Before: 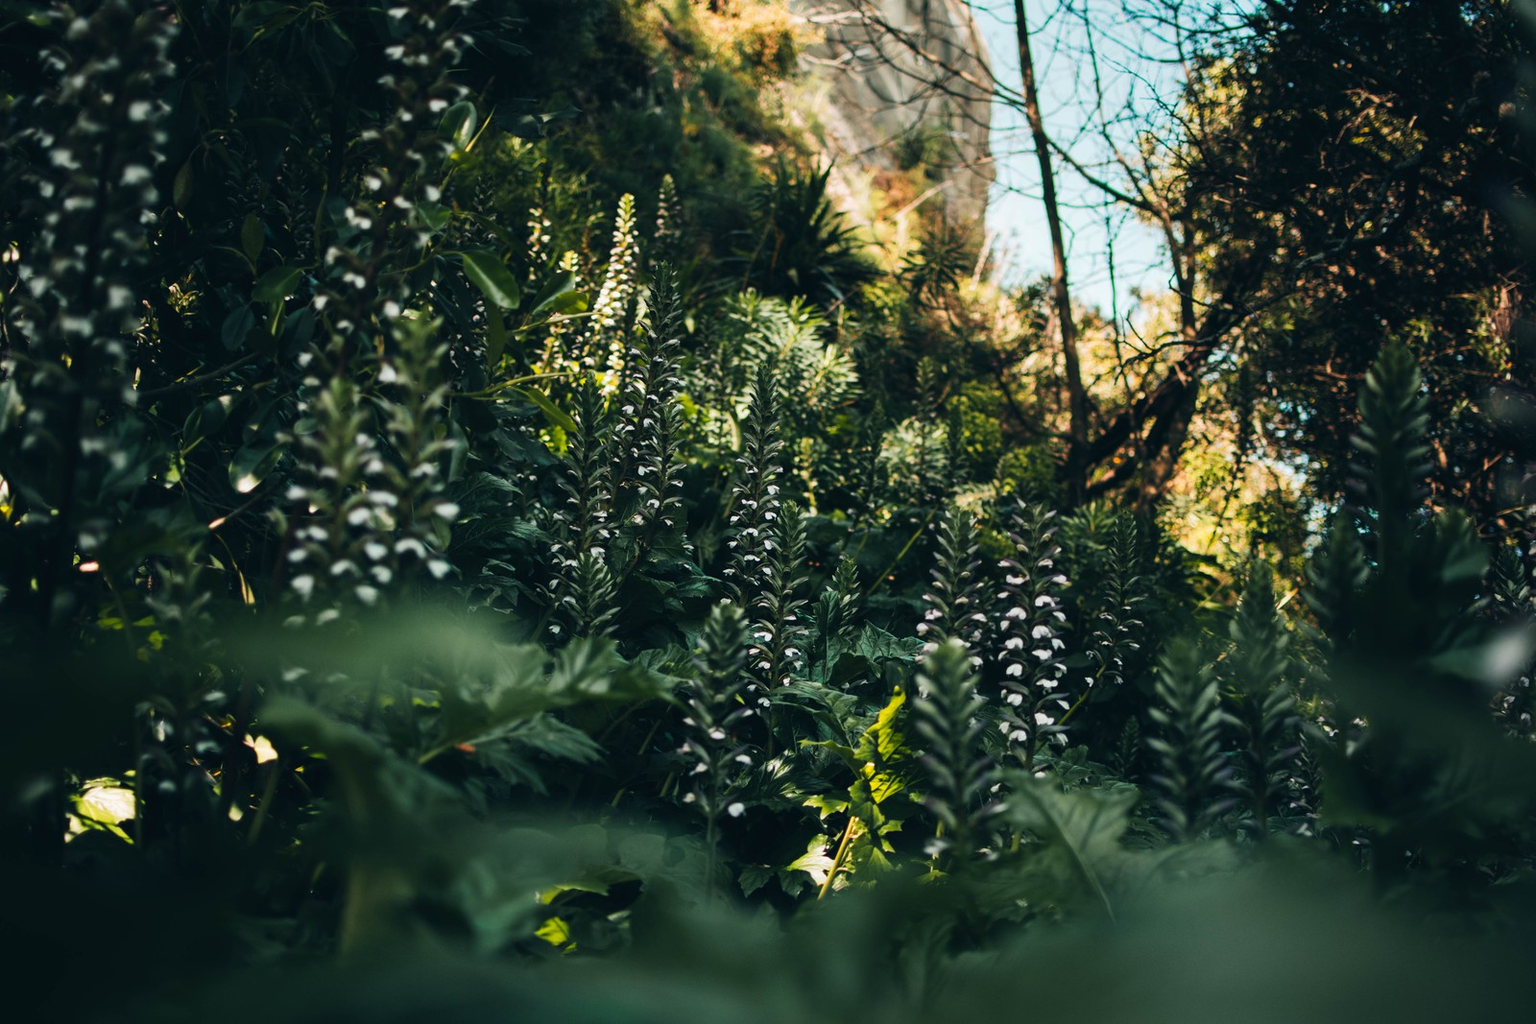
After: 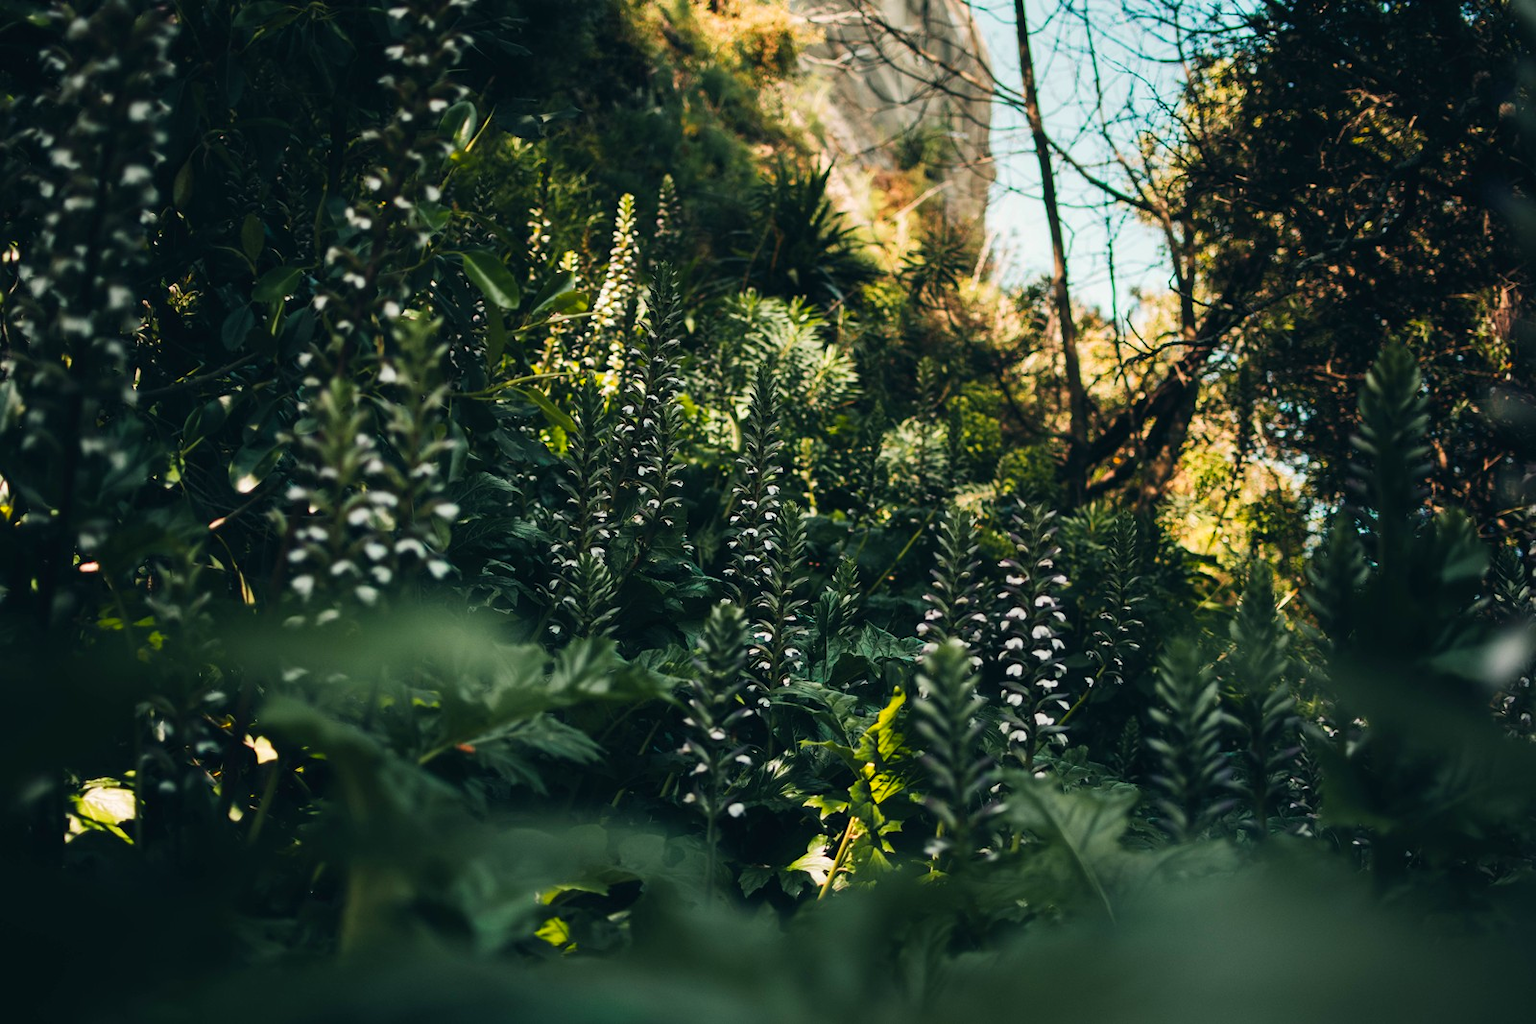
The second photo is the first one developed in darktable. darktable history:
color correction: highlights a* 0.817, highlights b* 2.8, saturation 1.06
